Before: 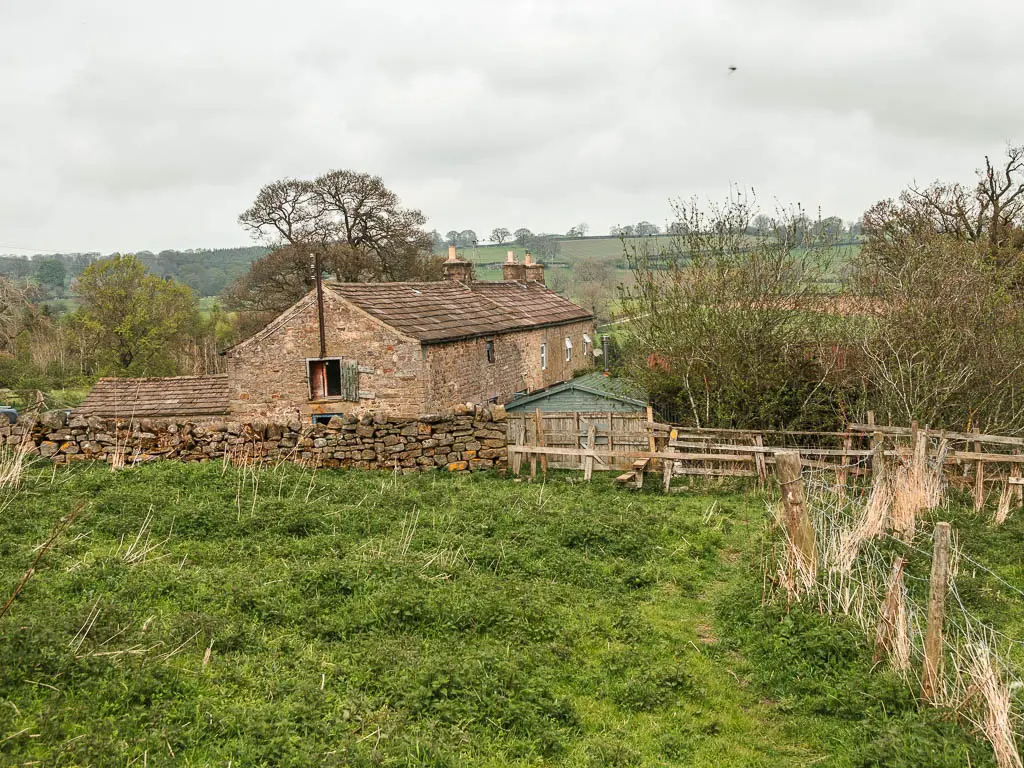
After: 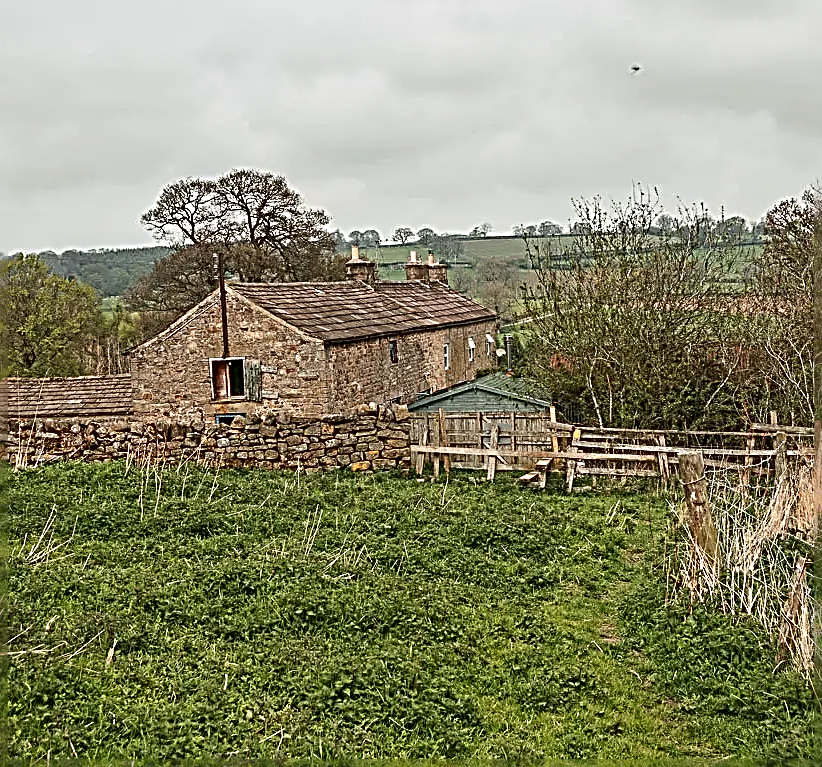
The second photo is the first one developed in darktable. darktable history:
sharpen: radius 3.155, amount 1.734
crop and rotate: left 9.541%, right 10.143%
local contrast: mode bilateral grid, contrast 20, coarseness 49, detail 120%, midtone range 0.2
tone equalizer: -8 EV 0.285 EV, -7 EV 0.422 EV, -6 EV 0.422 EV, -5 EV 0.287 EV, -3 EV -0.273 EV, -2 EV -0.43 EV, -1 EV -0.422 EV, +0 EV -0.271 EV
